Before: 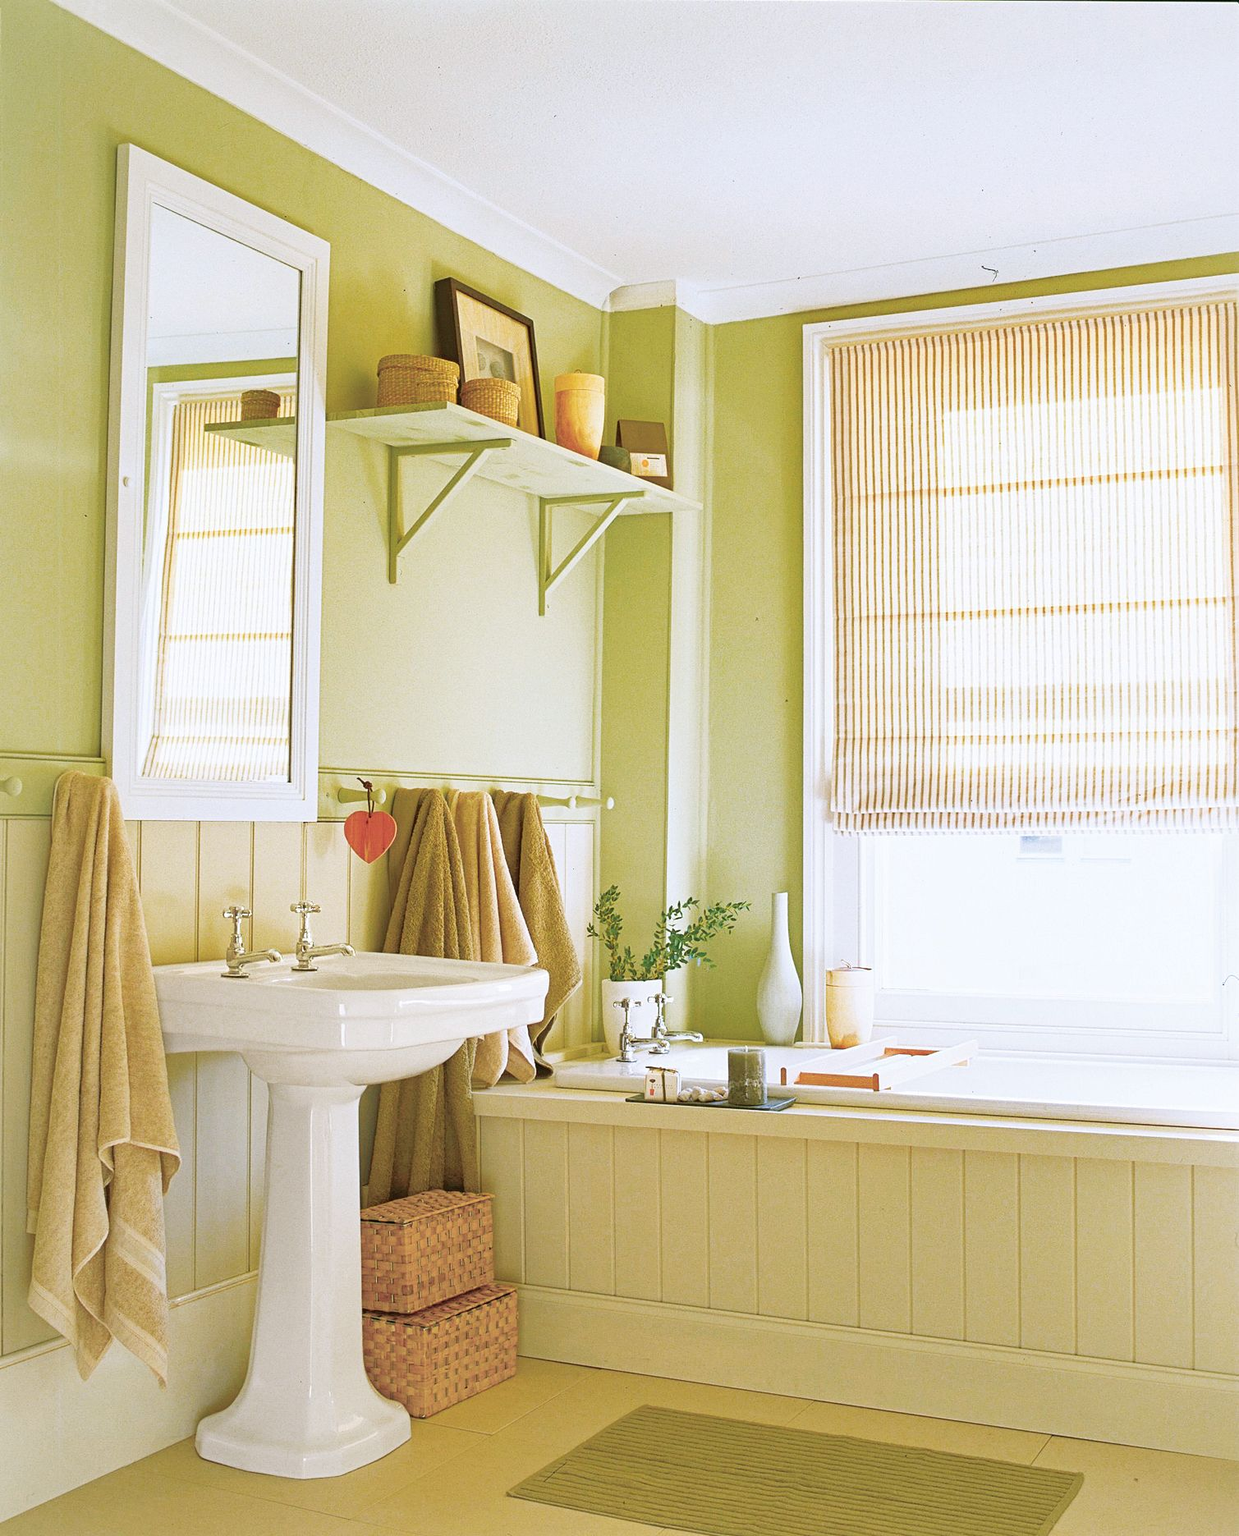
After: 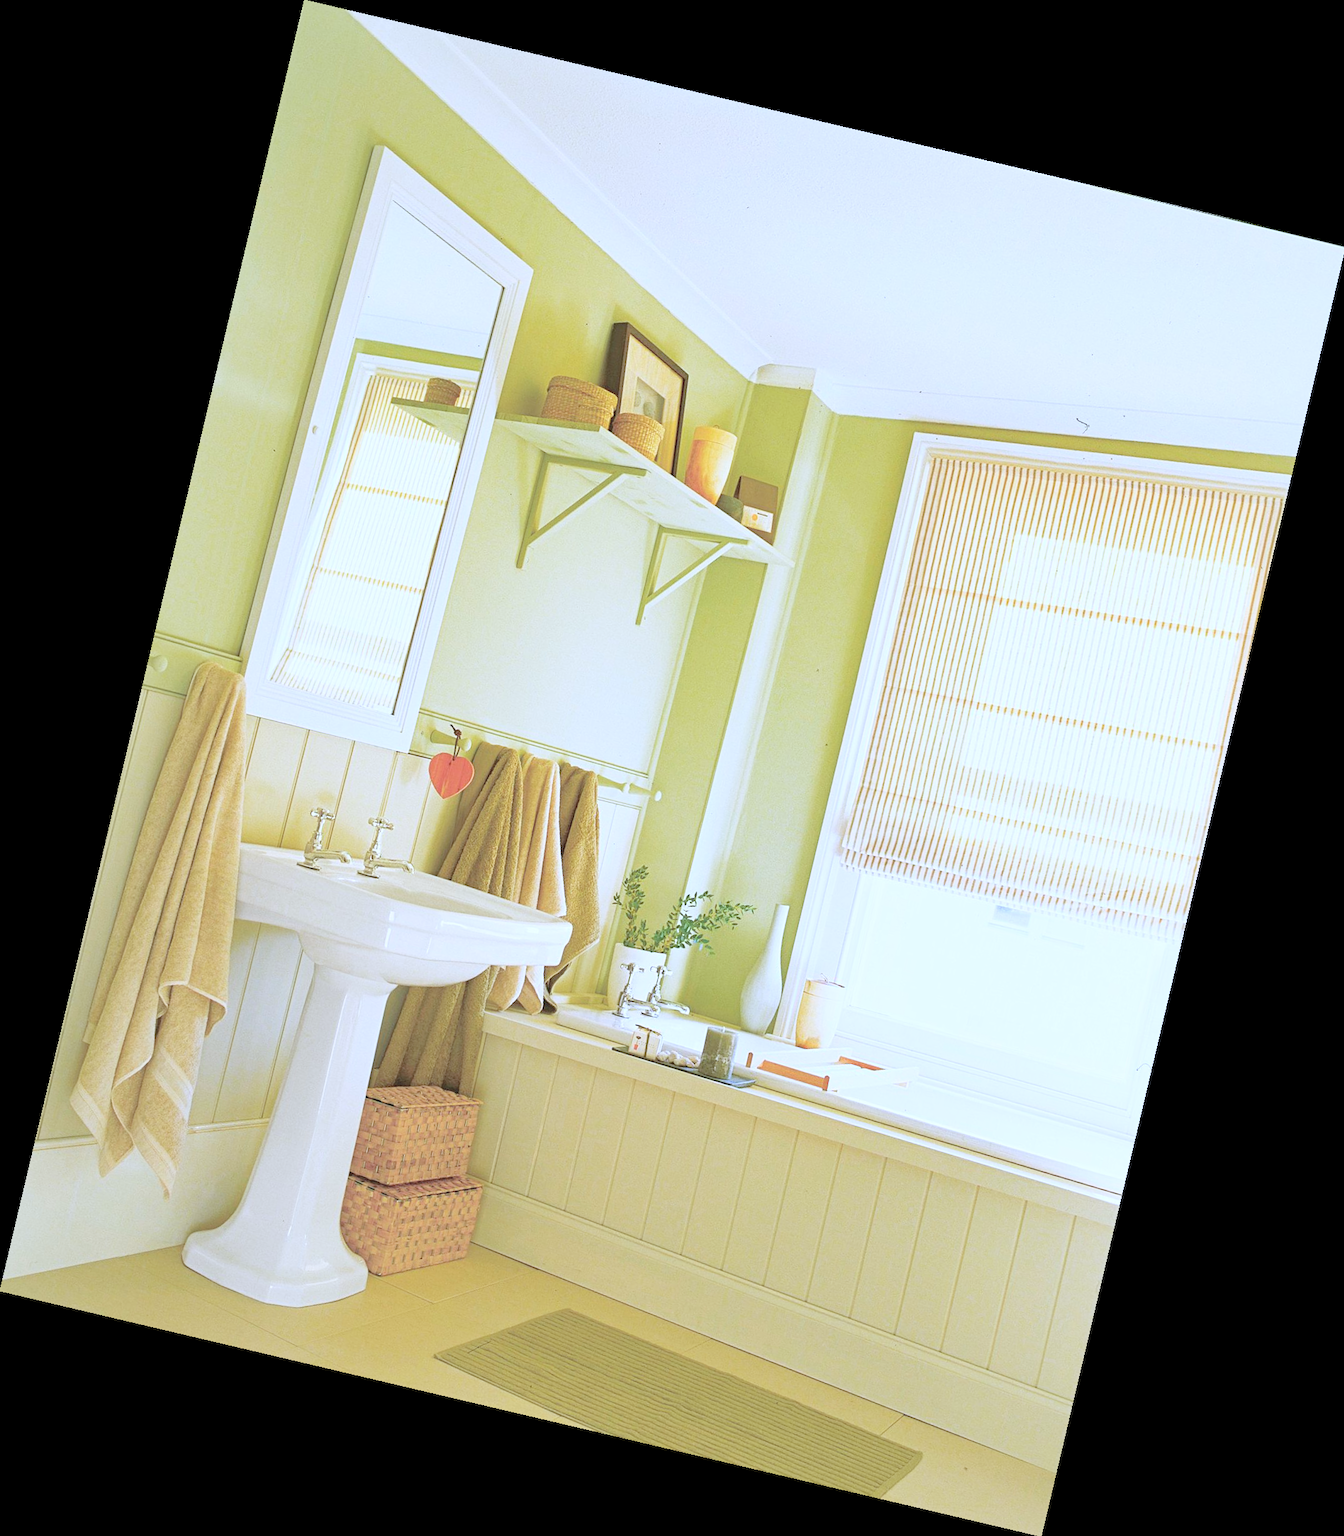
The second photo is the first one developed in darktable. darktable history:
contrast brightness saturation: brightness 0.28
white balance: red 0.931, blue 1.11
rotate and perspective: rotation 13.27°, automatic cropping off
